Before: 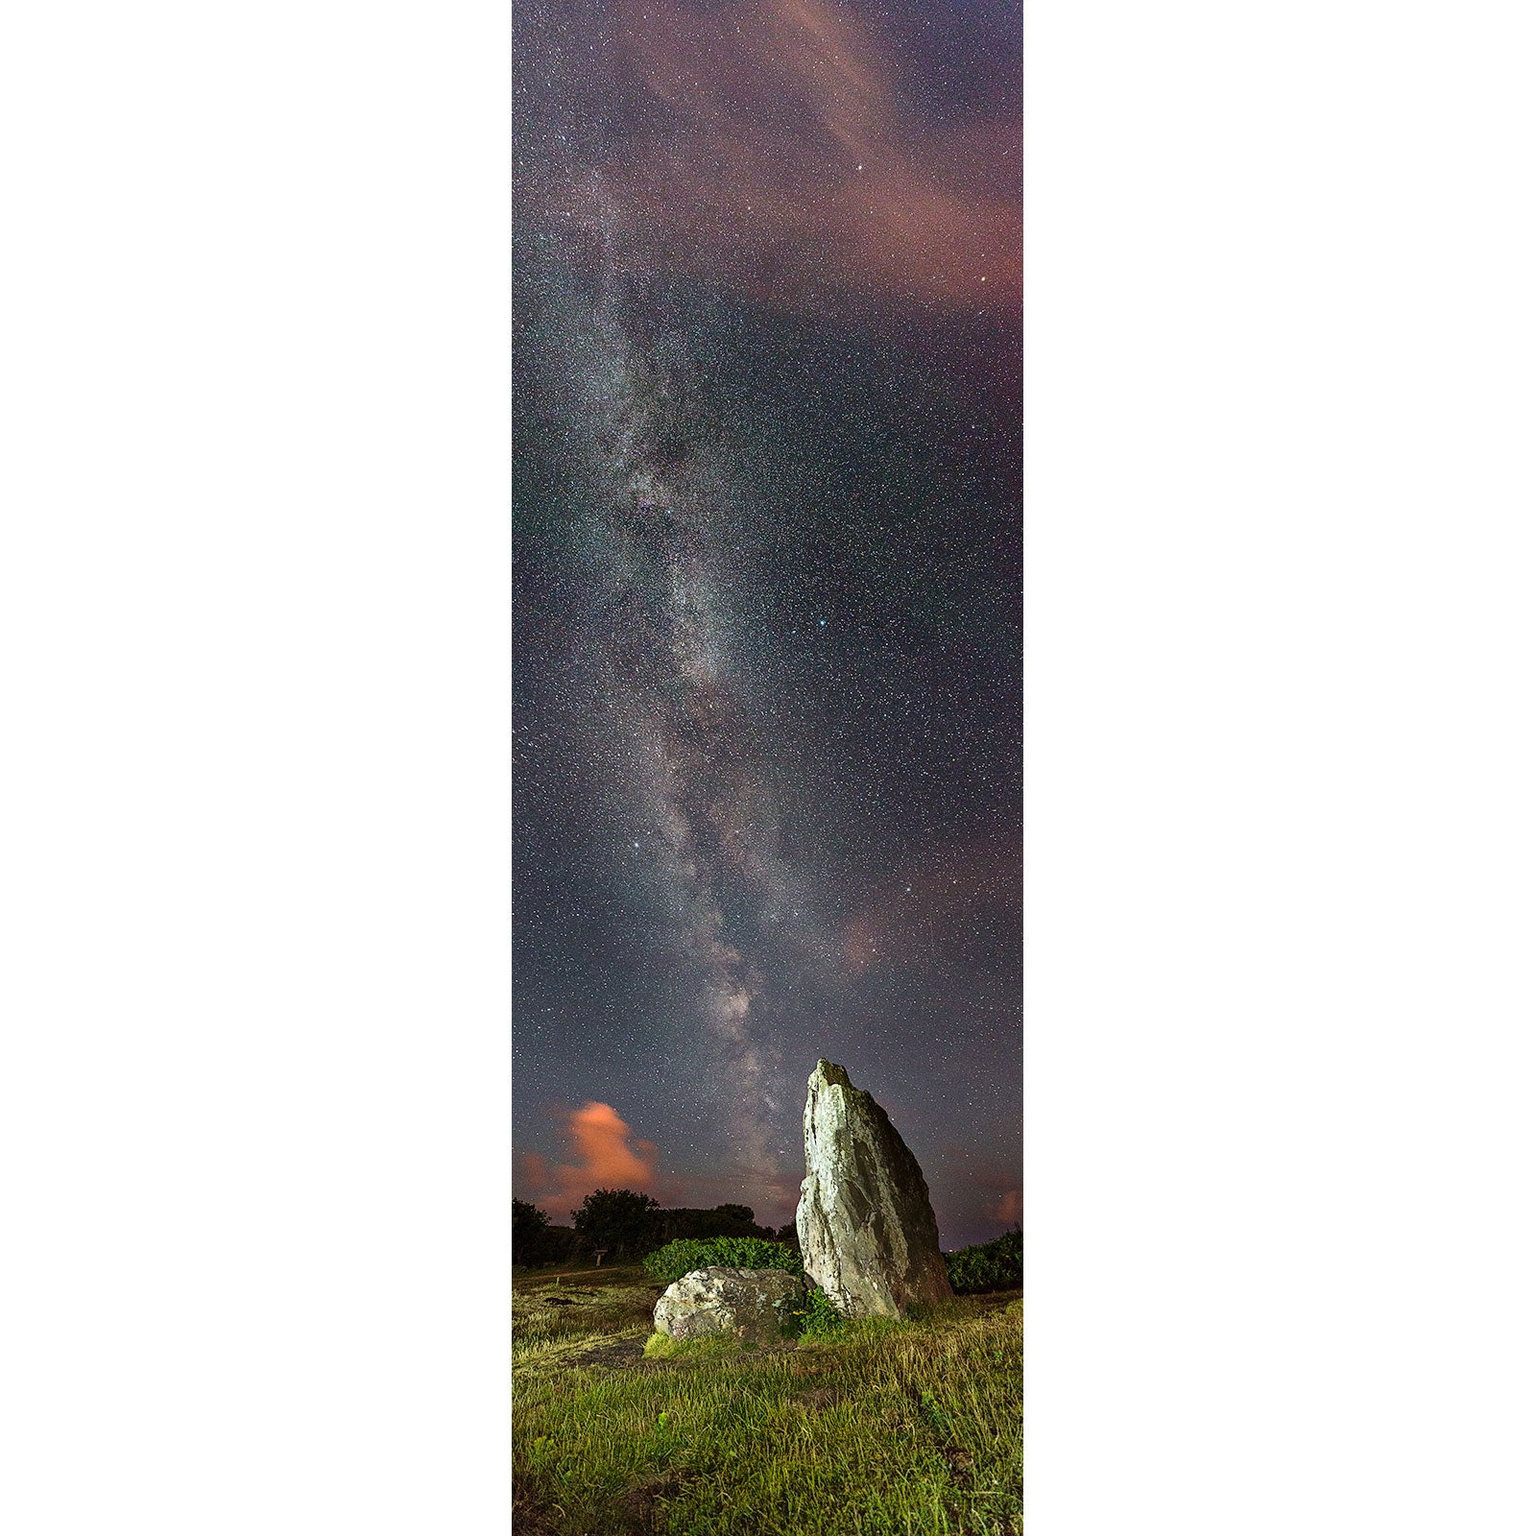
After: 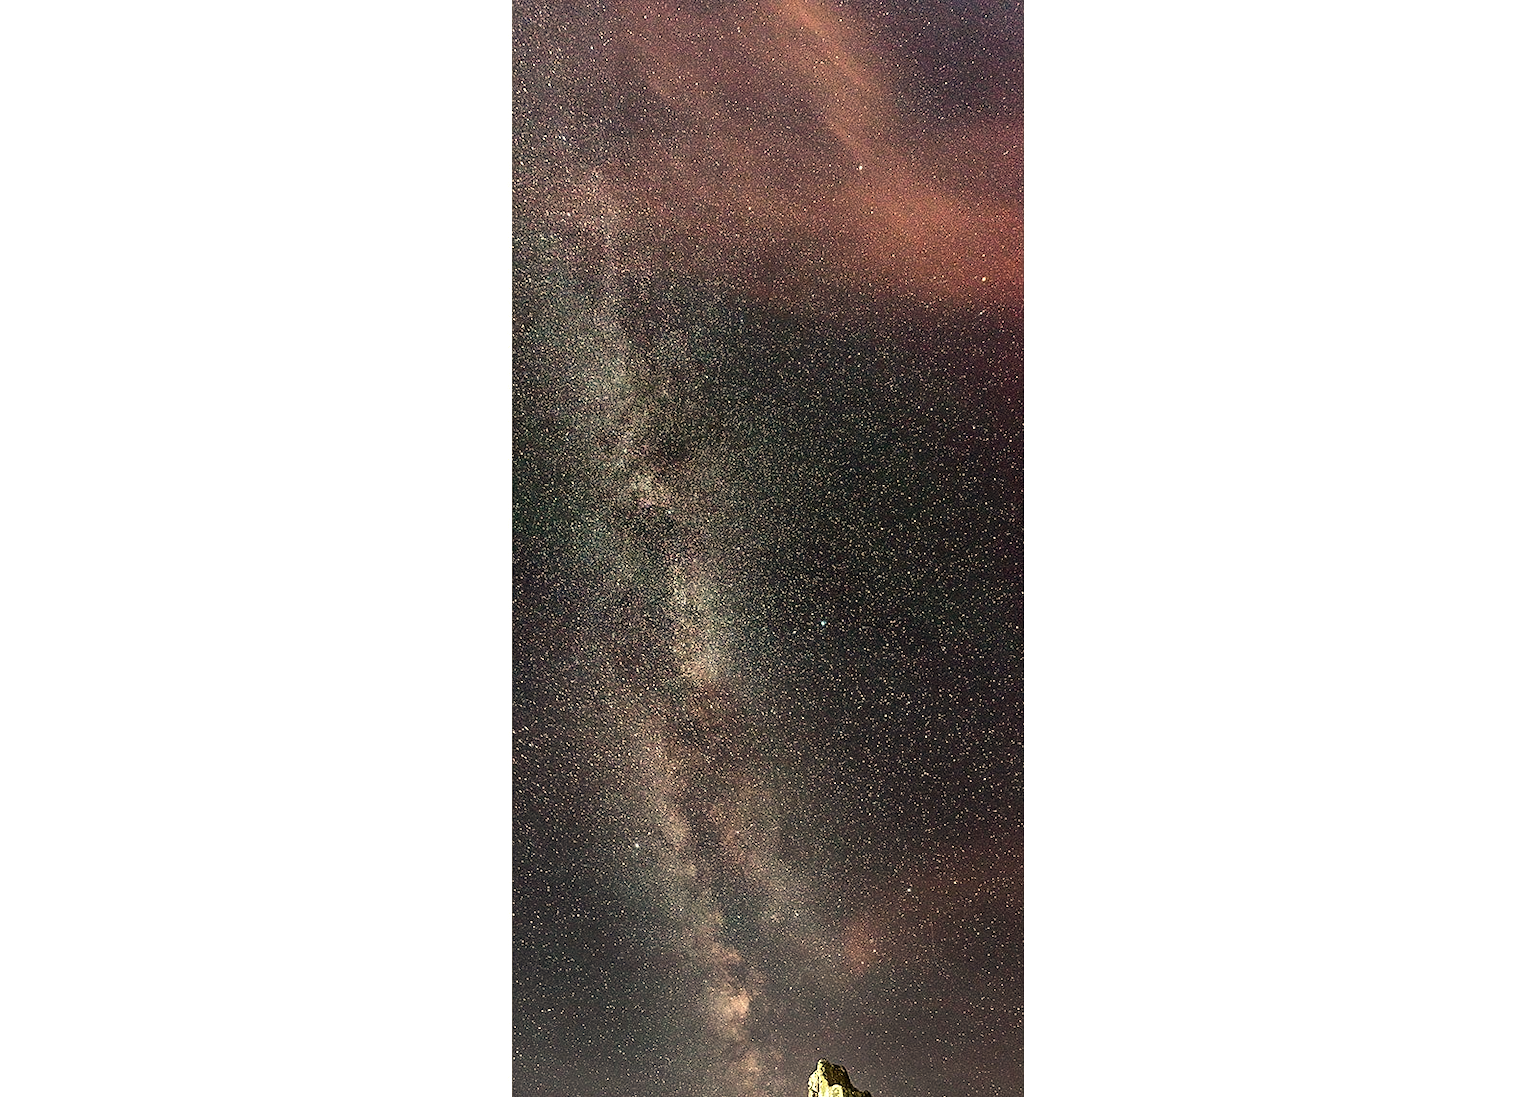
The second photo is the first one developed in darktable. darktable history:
crop: bottom 28.576%
white balance: red 1.123, blue 0.83
tone equalizer: -8 EV -0.75 EV, -7 EV -0.7 EV, -6 EV -0.6 EV, -5 EV -0.4 EV, -3 EV 0.4 EV, -2 EV 0.6 EV, -1 EV 0.7 EV, +0 EV 0.75 EV, edges refinement/feathering 500, mask exposure compensation -1.57 EV, preserve details no
